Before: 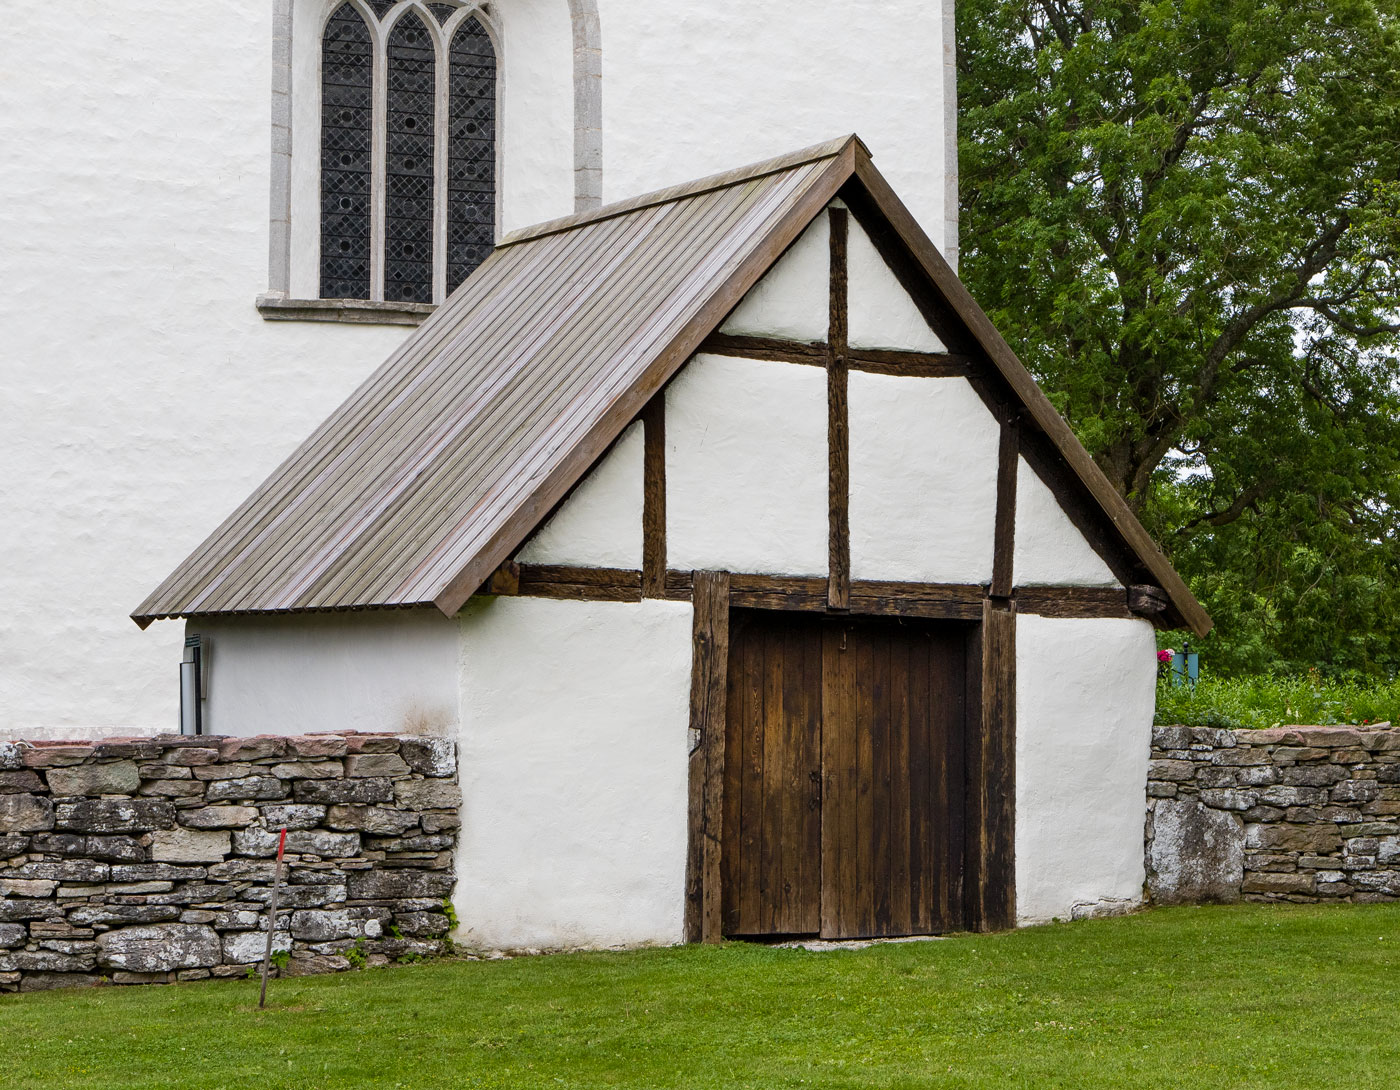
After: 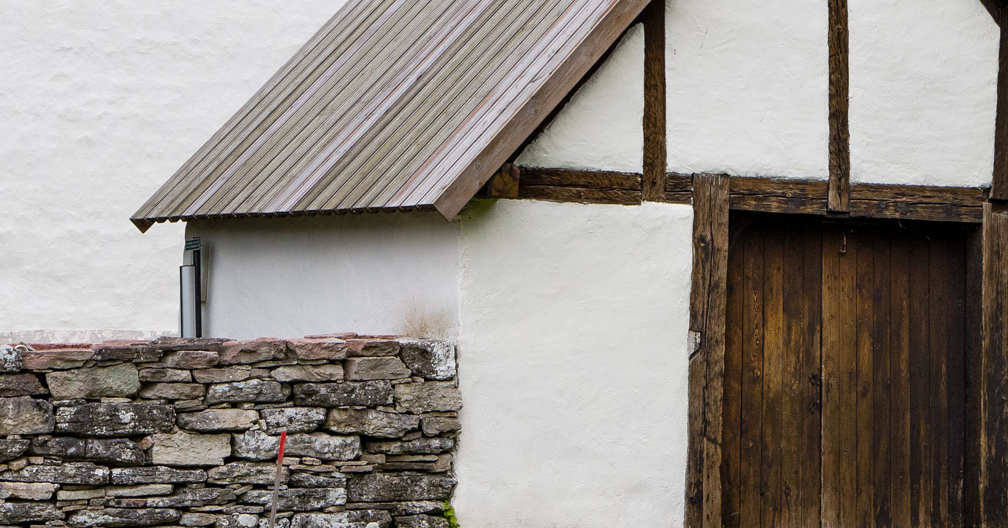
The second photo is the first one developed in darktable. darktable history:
exposure: compensate highlight preservation false
crop: top 36.498%, right 27.964%, bottom 14.995%
